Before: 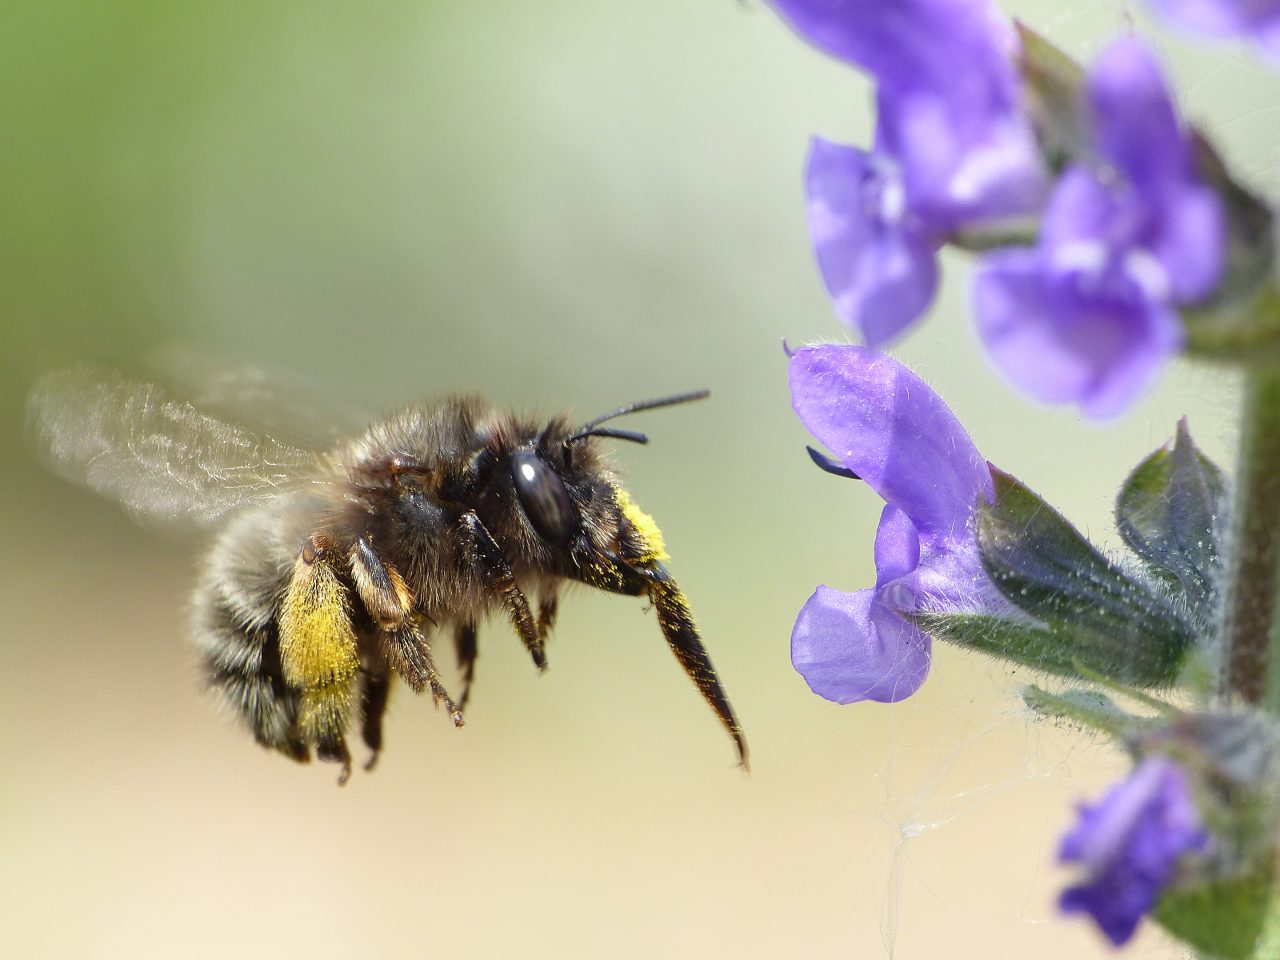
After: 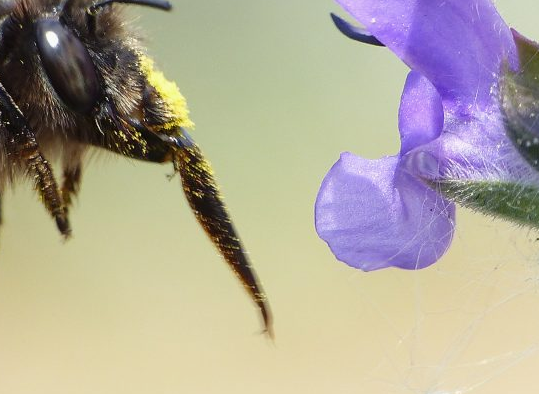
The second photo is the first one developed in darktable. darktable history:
crop: left 37.221%, top 45.169%, right 20.63%, bottom 13.777%
exposure: exposure -0.05 EV
